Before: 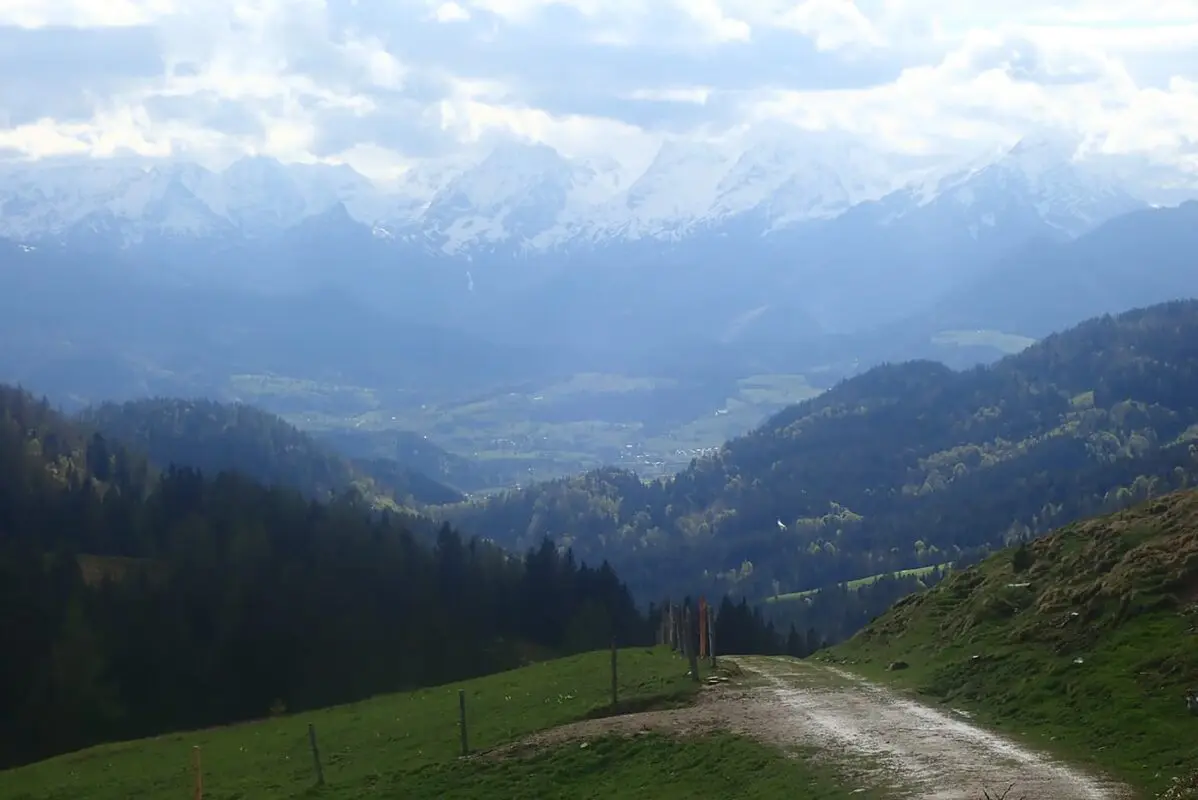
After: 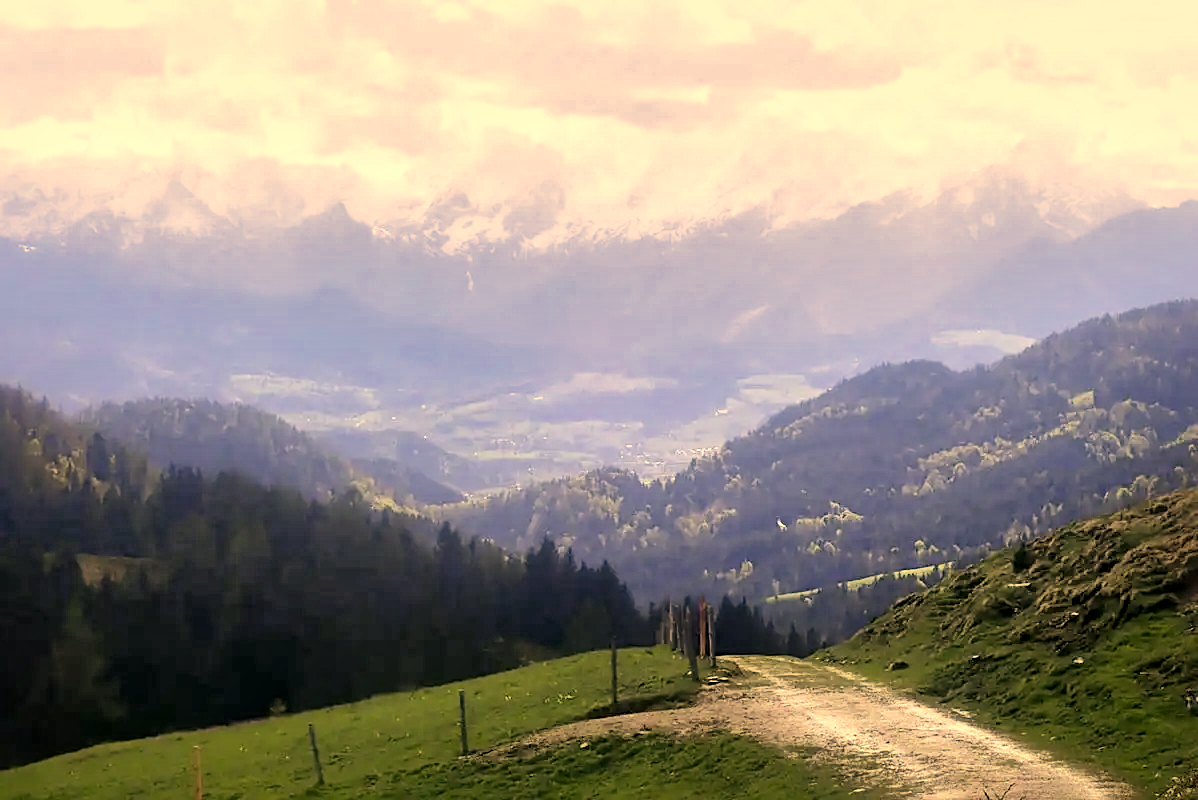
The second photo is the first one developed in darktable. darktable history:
exposure: exposure 1 EV, compensate highlight preservation false
local contrast: mode bilateral grid, contrast 49, coarseness 51, detail 150%, midtone range 0.2
shadows and highlights: on, module defaults
color correction: highlights a* 14.9, highlights b* 31.87
sharpen: amount 0.212
filmic rgb: black relative exposure -16 EV, white relative exposure 6.29 EV, hardness 5.04, contrast 1.347, color science v6 (2022)
